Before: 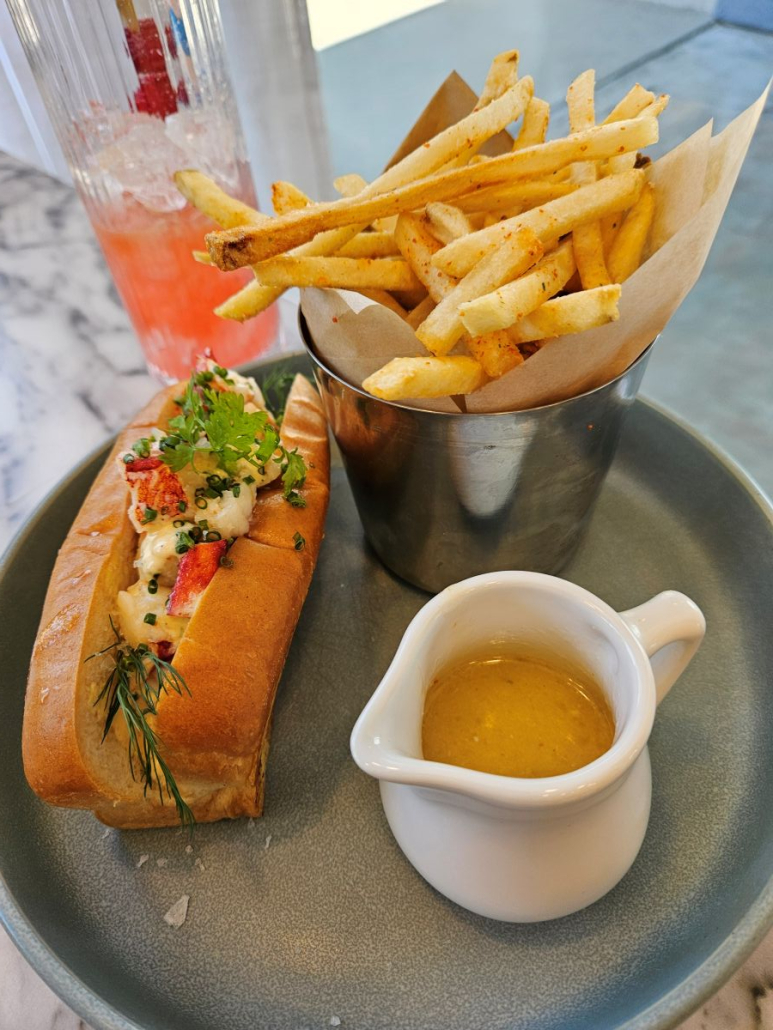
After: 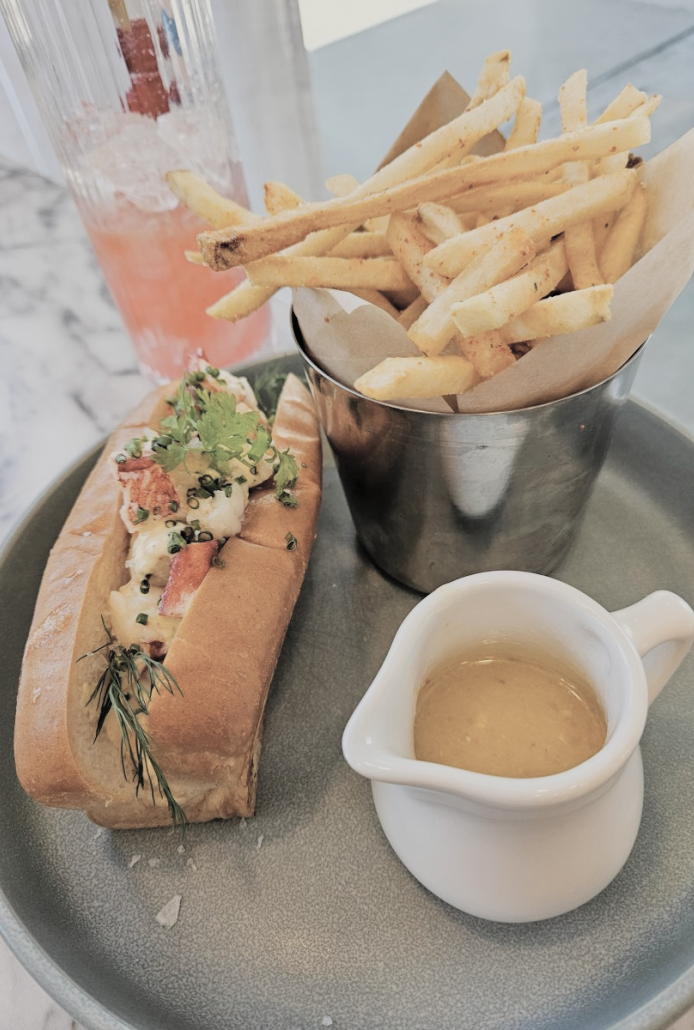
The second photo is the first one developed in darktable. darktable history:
filmic rgb: black relative exposure -16 EV, white relative exposure 6.92 EV, hardness 4.7
crop and rotate: left 1.039%, right 9.109%
contrast brightness saturation: brightness 0.183, saturation -0.501
